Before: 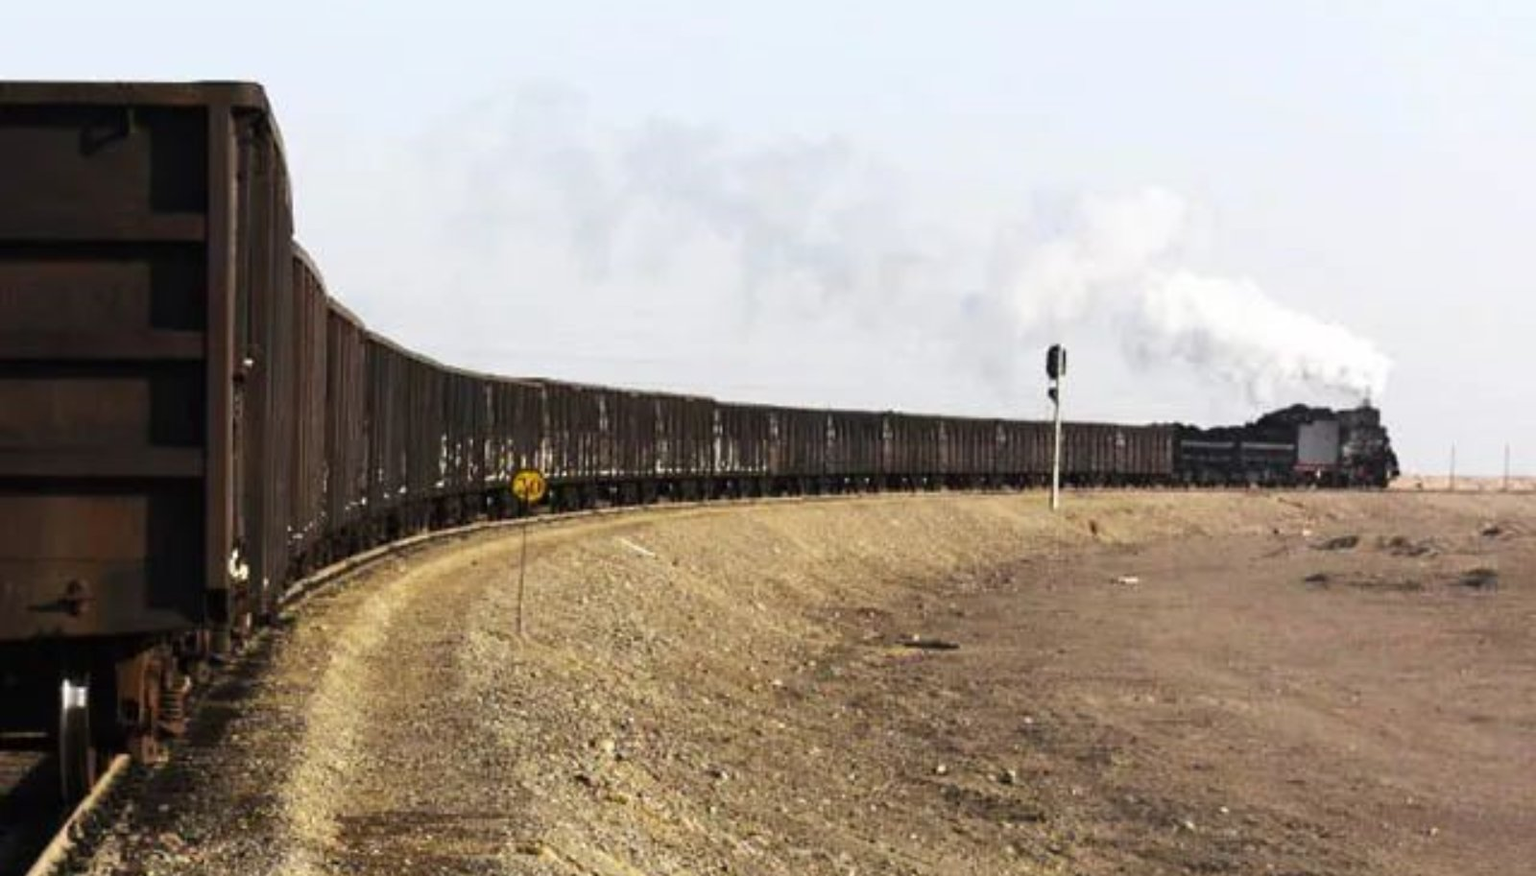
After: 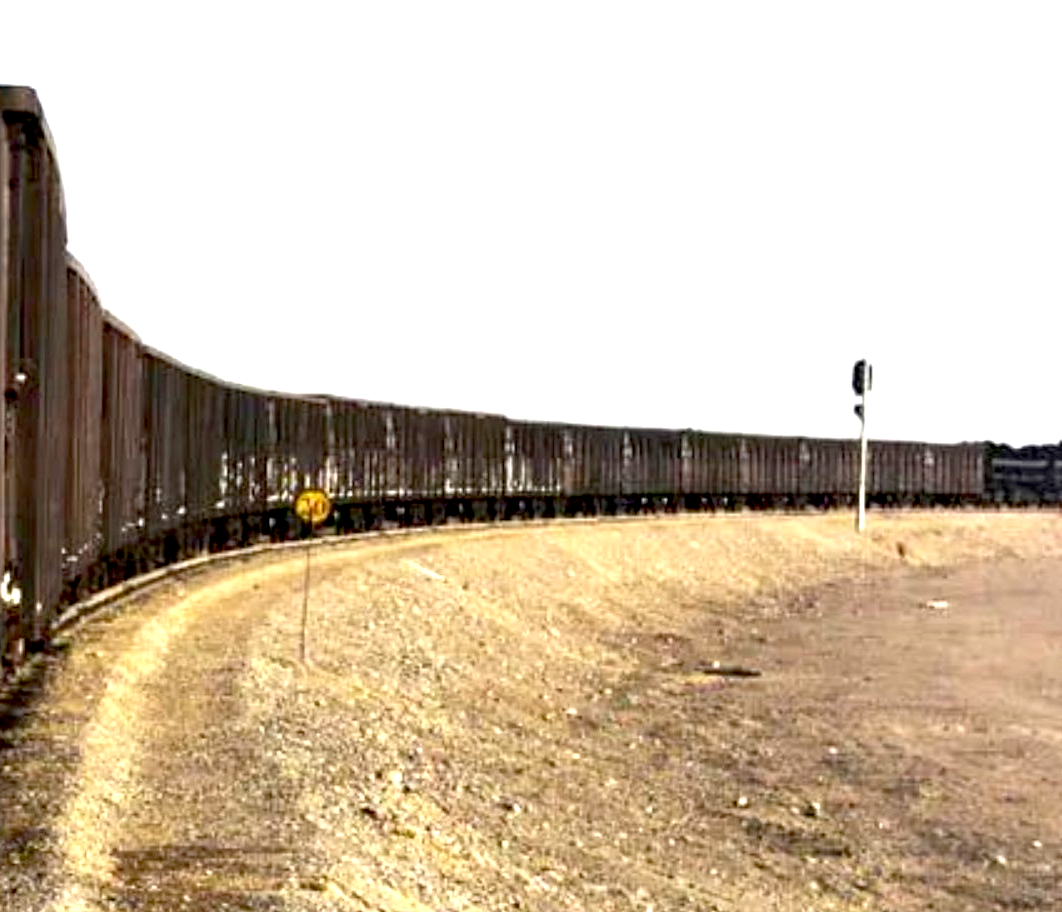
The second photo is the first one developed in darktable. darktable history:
exposure: black level correction 0.01, exposure 1 EV, compensate exposure bias true, compensate highlight preservation false
crop and rotate: left 14.994%, right 18.585%
